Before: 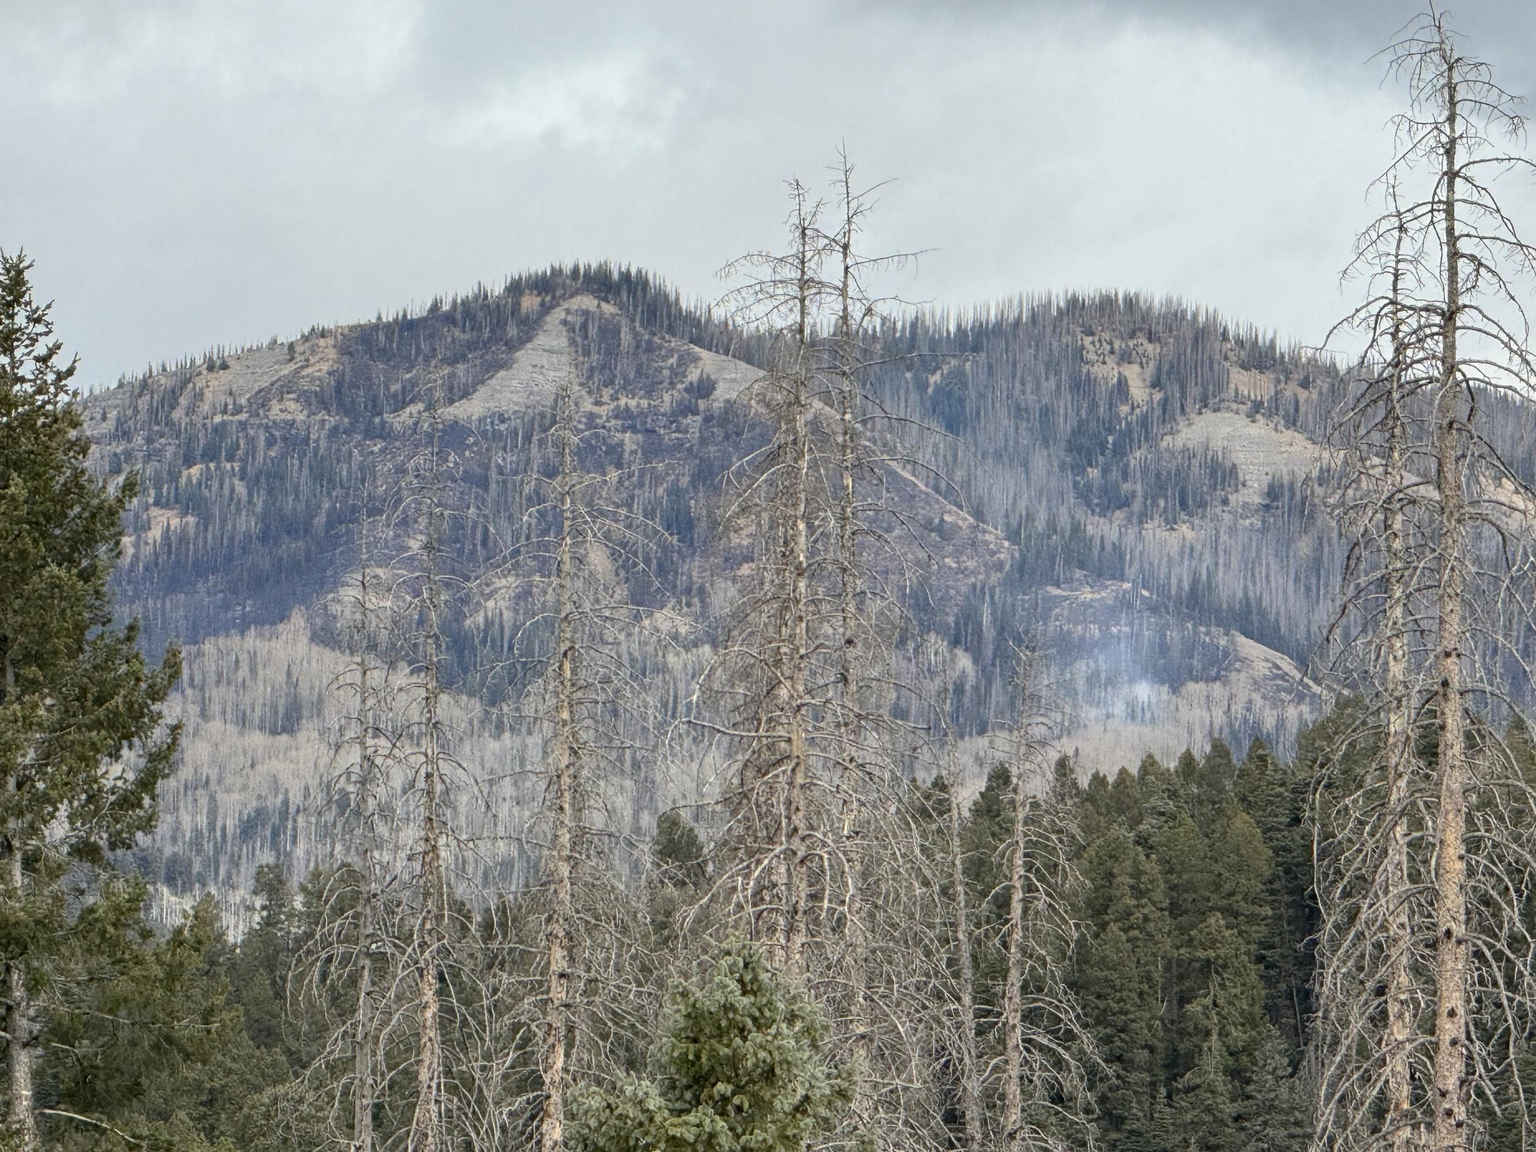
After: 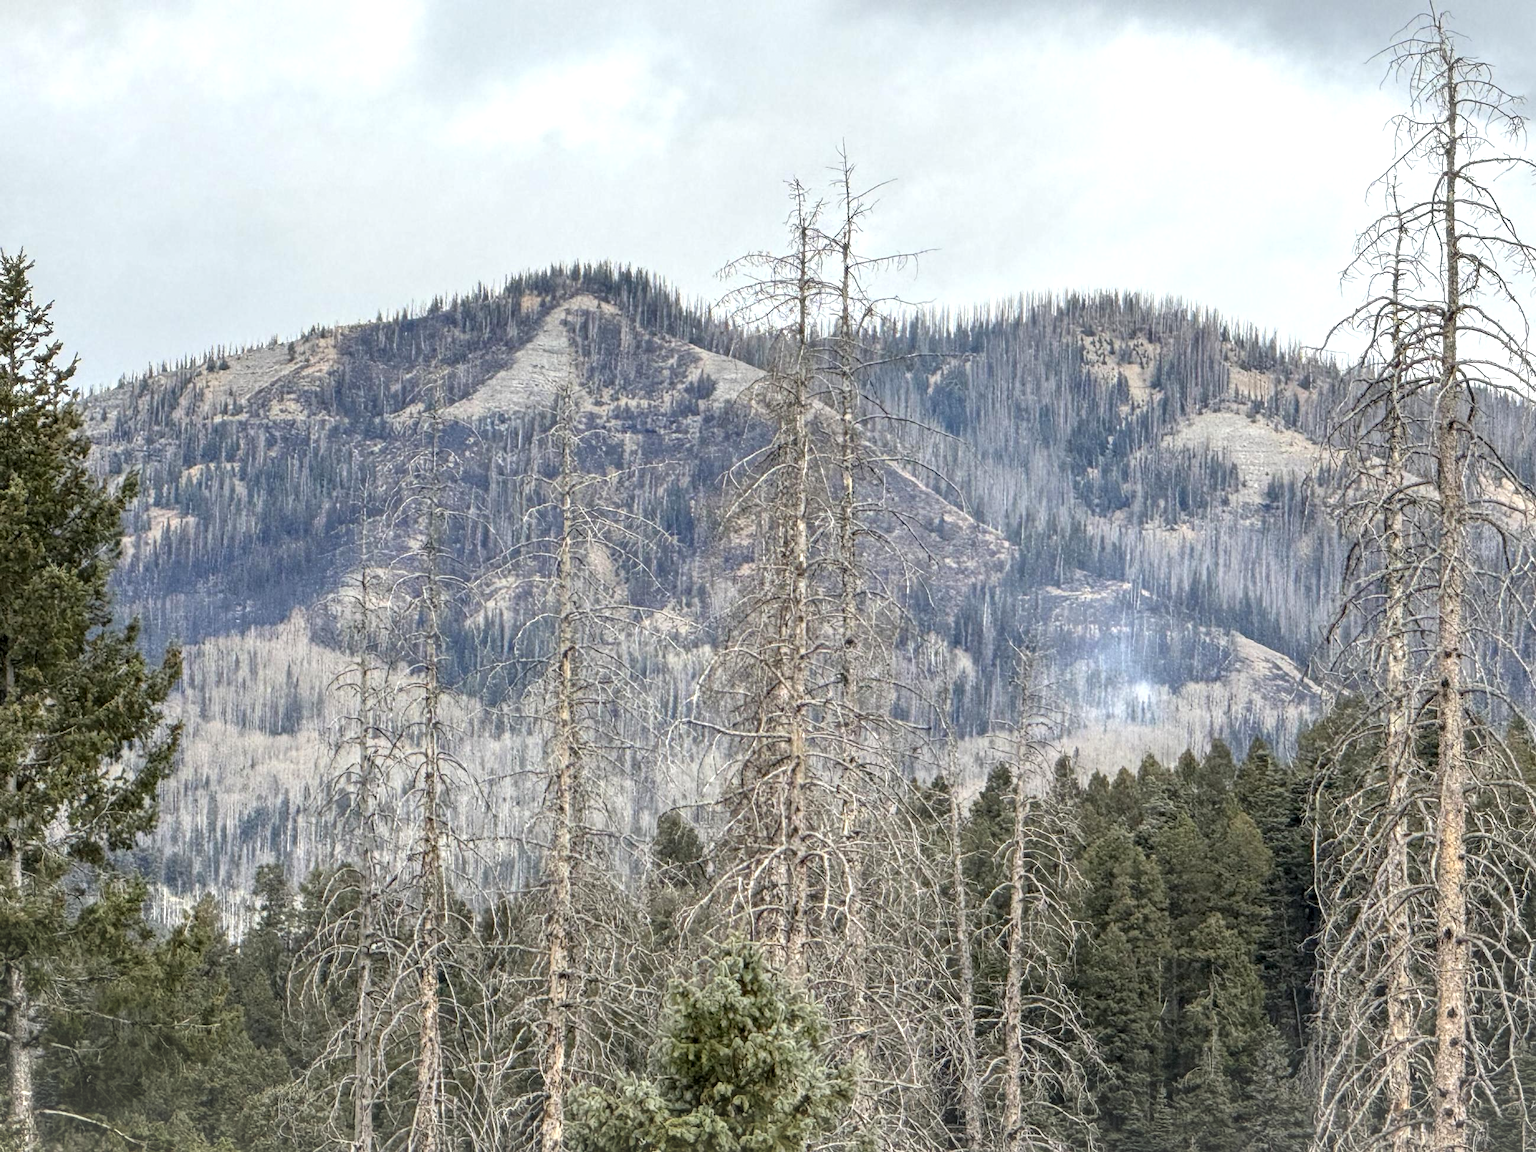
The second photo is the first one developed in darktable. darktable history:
exposure: compensate exposure bias true, compensate highlight preservation false
vignetting: fall-off start 99.01%, fall-off radius 99.99%, brightness 0.064, saturation 0, width/height ratio 1.428, dithering 8-bit output
local contrast: on, module defaults
tone equalizer: -8 EV -0.389 EV, -7 EV -0.391 EV, -6 EV -0.335 EV, -5 EV -0.239 EV, -3 EV 0.196 EV, -2 EV 0.34 EV, -1 EV 0.367 EV, +0 EV 0.414 EV
